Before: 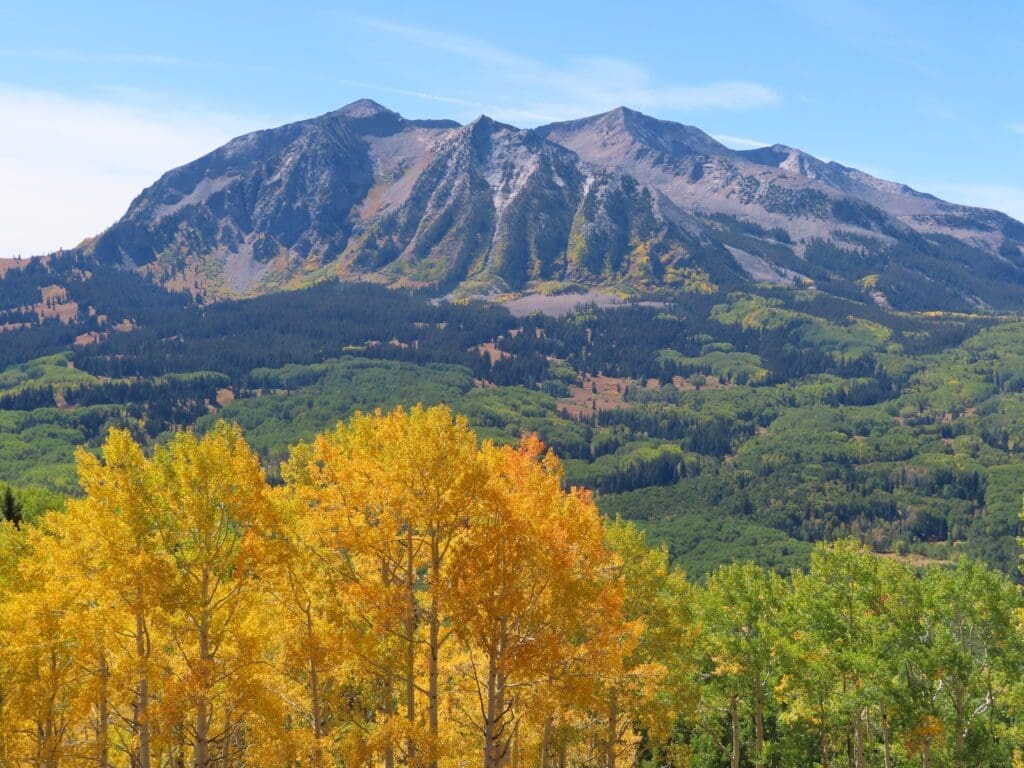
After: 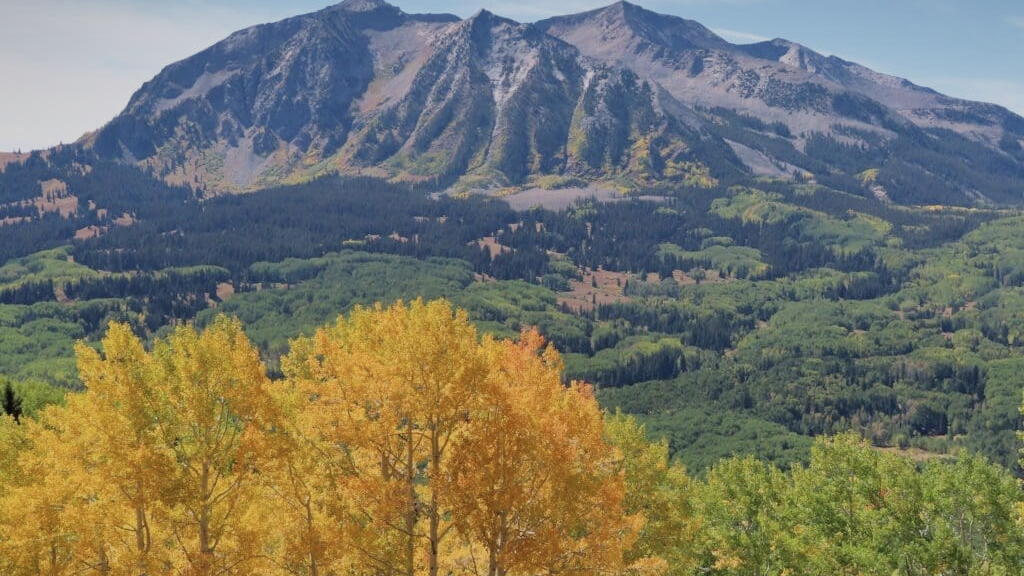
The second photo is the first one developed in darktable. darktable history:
crop: top 13.819%, bottom 11.169%
contrast brightness saturation: saturation -0.17
filmic rgb: white relative exposure 3.9 EV, hardness 4.26
rotate and perspective: automatic cropping original format, crop left 0, crop top 0
shadows and highlights: radius 108.52, shadows 44.07, highlights -67.8, low approximation 0.01, soften with gaussian
